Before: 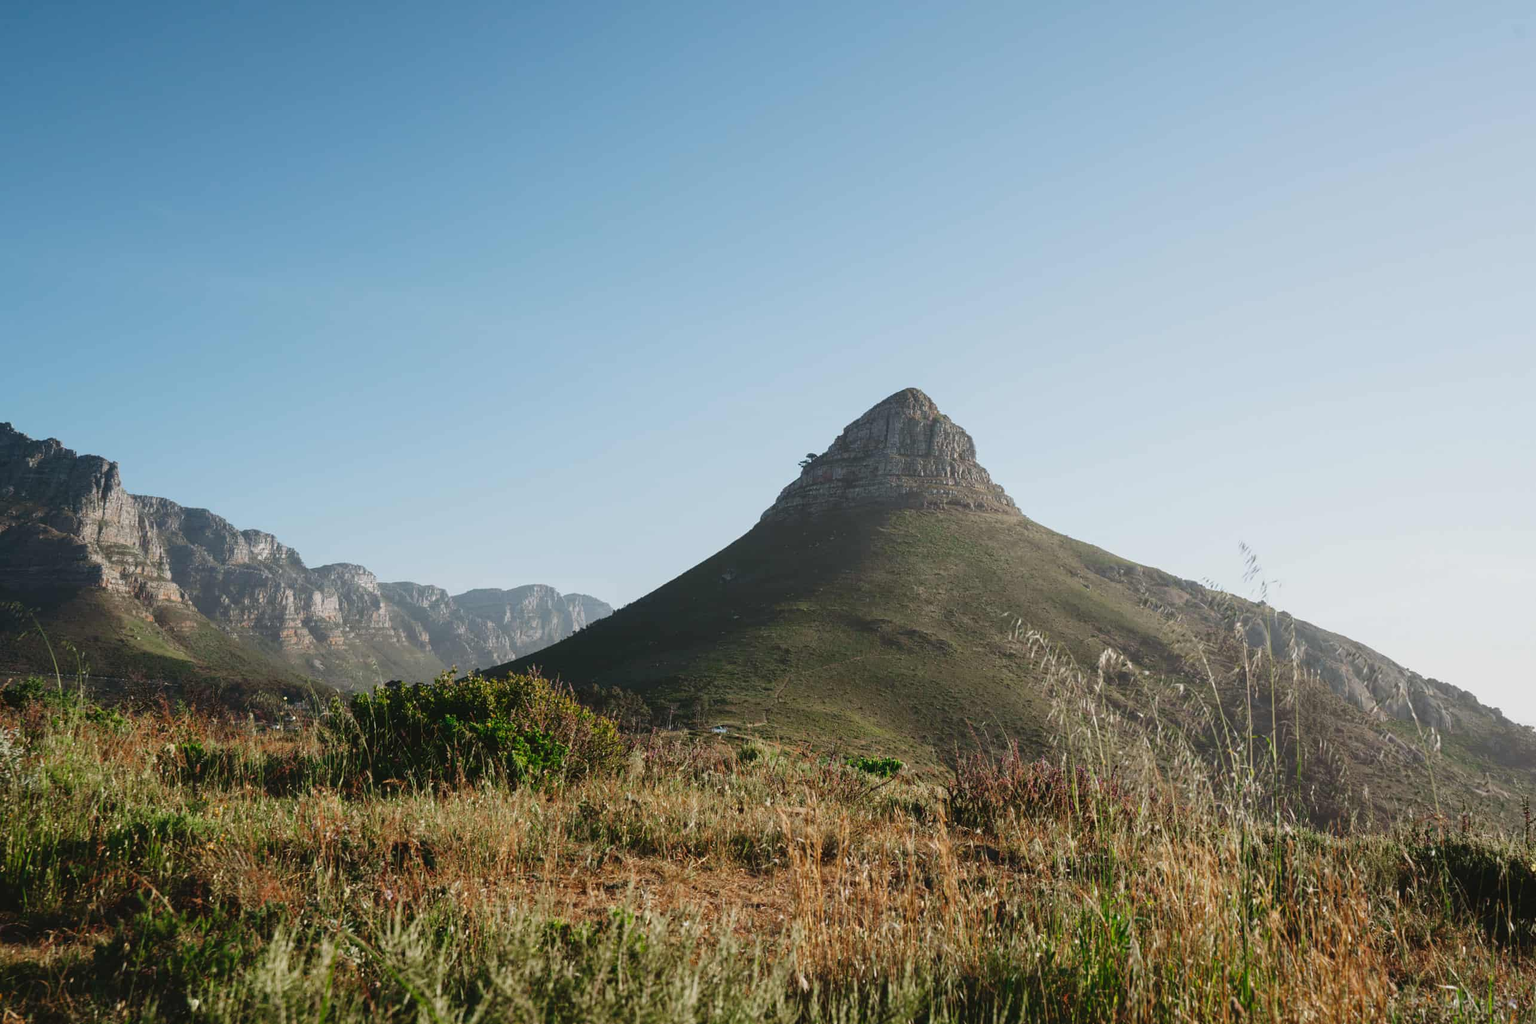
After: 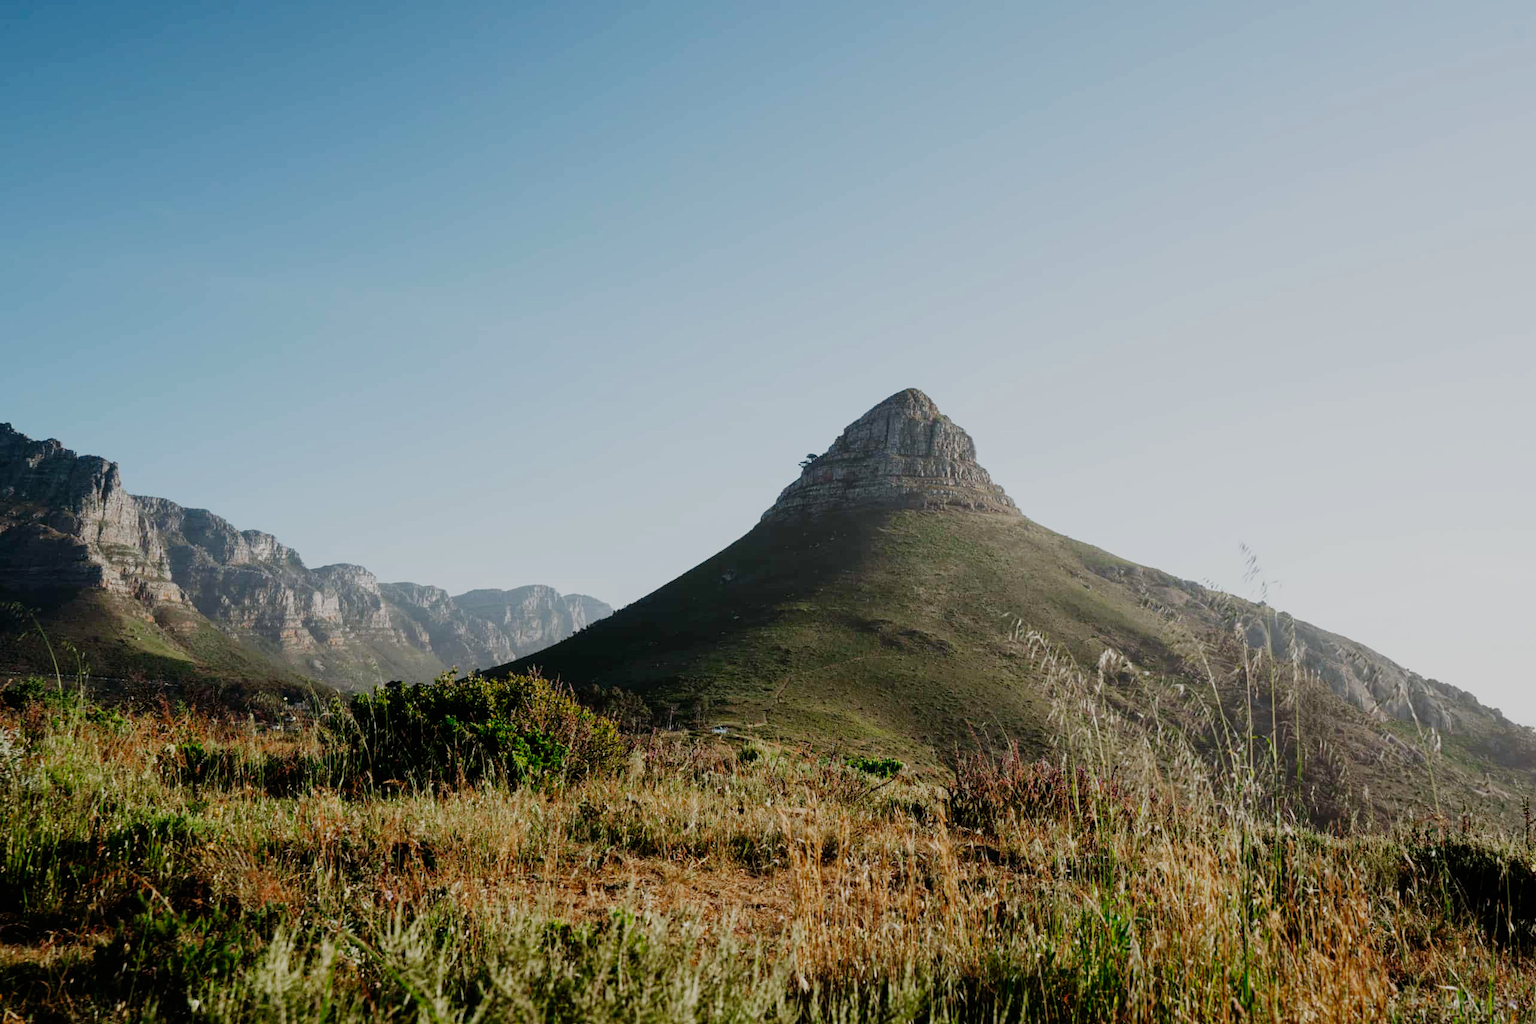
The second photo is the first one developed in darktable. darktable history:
filmic rgb: black relative exposure -7.65 EV, white relative exposure 4.56 EV, hardness 3.61, contrast 1.118, preserve chrominance no, color science v4 (2020), iterations of high-quality reconstruction 0, contrast in shadows soft
